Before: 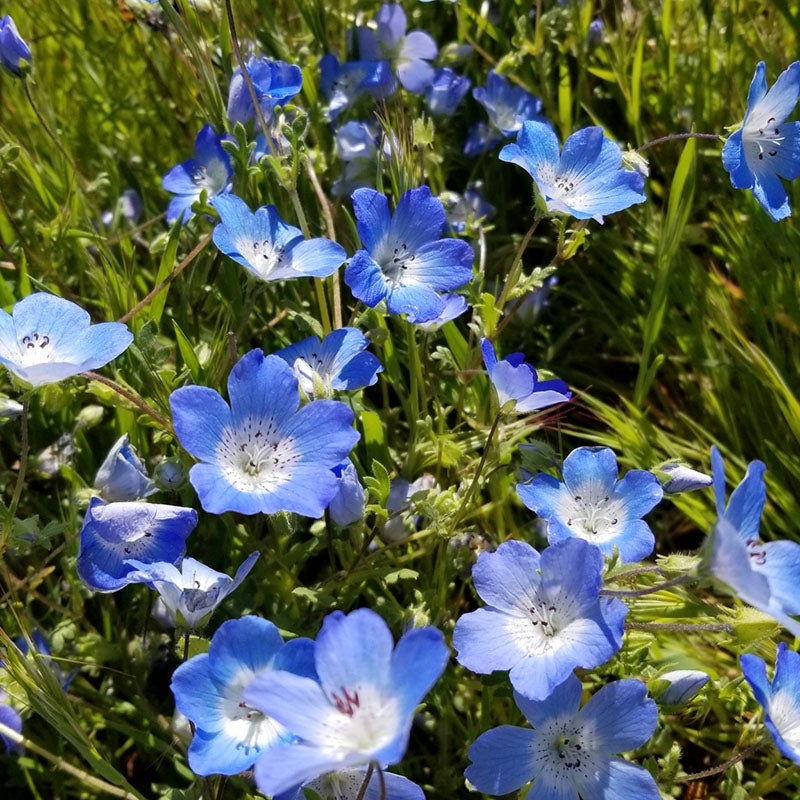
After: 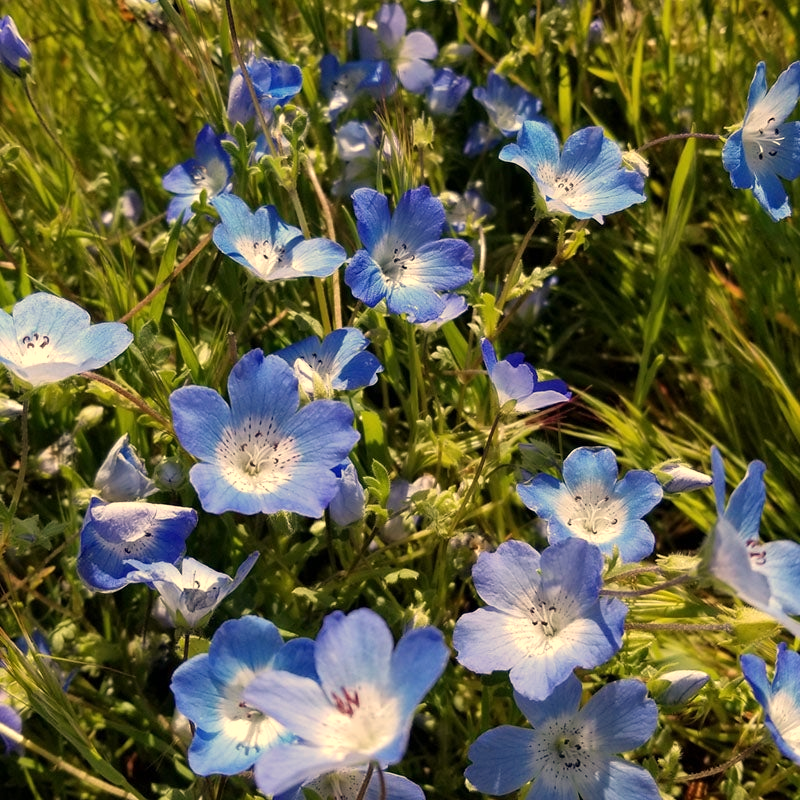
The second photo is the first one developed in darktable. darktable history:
exposure: compensate highlight preservation false
white balance: red 1.138, green 0.996, blue 0.812
